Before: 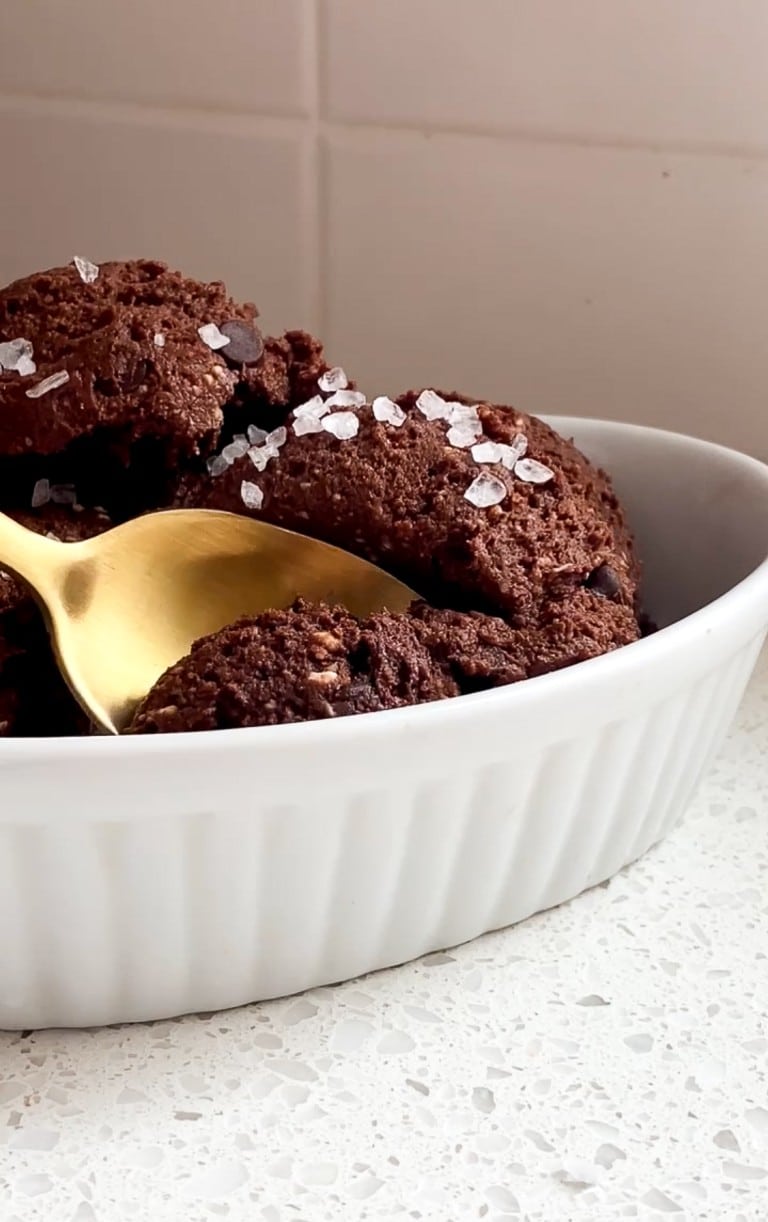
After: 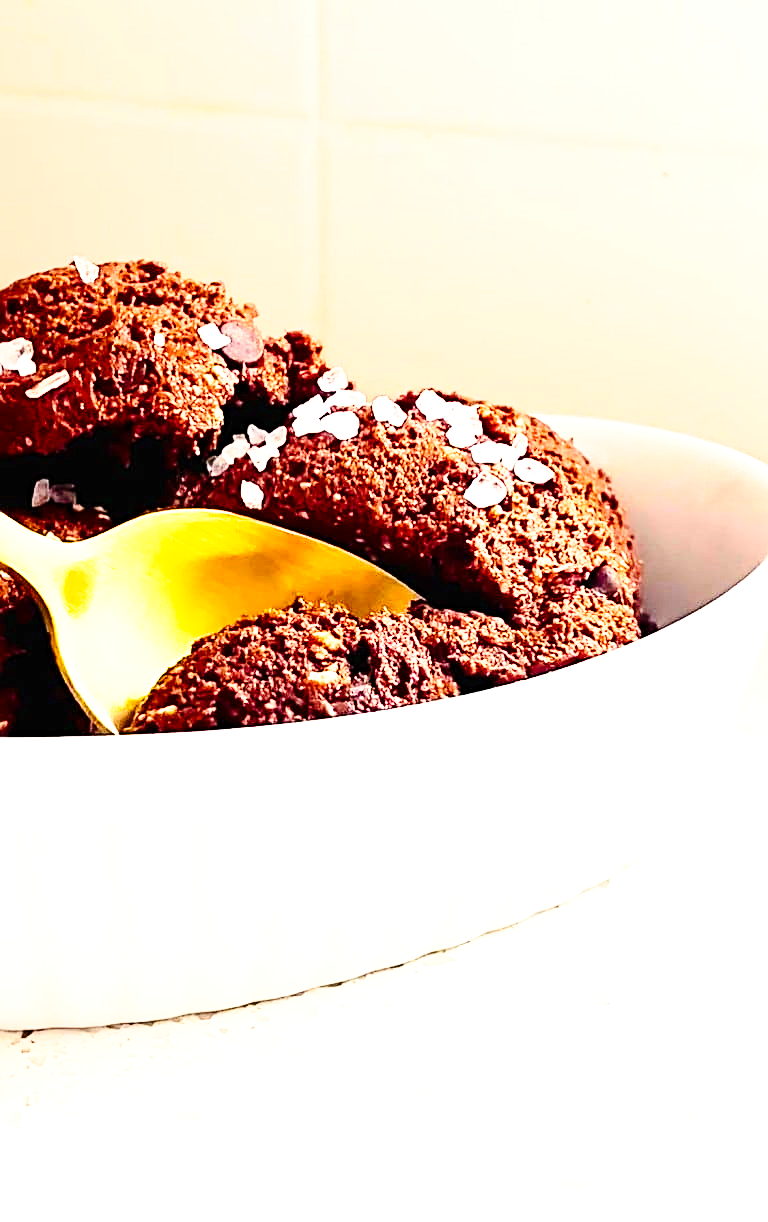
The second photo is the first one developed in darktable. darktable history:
sharpen: radius 3.104
exposure: black level correction 0, exposure 1.512 EV, compensate exposure bias true, compensate highlight preservation false
contrast brightness saturation: contrast 0.238, brightness 0.092
color balance rgb: shadows lift › chroma 1.03%, shadows lift › hue 31.5°, highlights gain › chroma 3.007%, highlights gain › hue 78.48°, perceptual saturation grading › global saturation 36.996%
base curve: curves: ch0 [(0, 0) (0.028, 0.03) (0.121, 0.232) (0.46, 0.748) (0.859, 0.968) (1, 1)], preserve colors none
